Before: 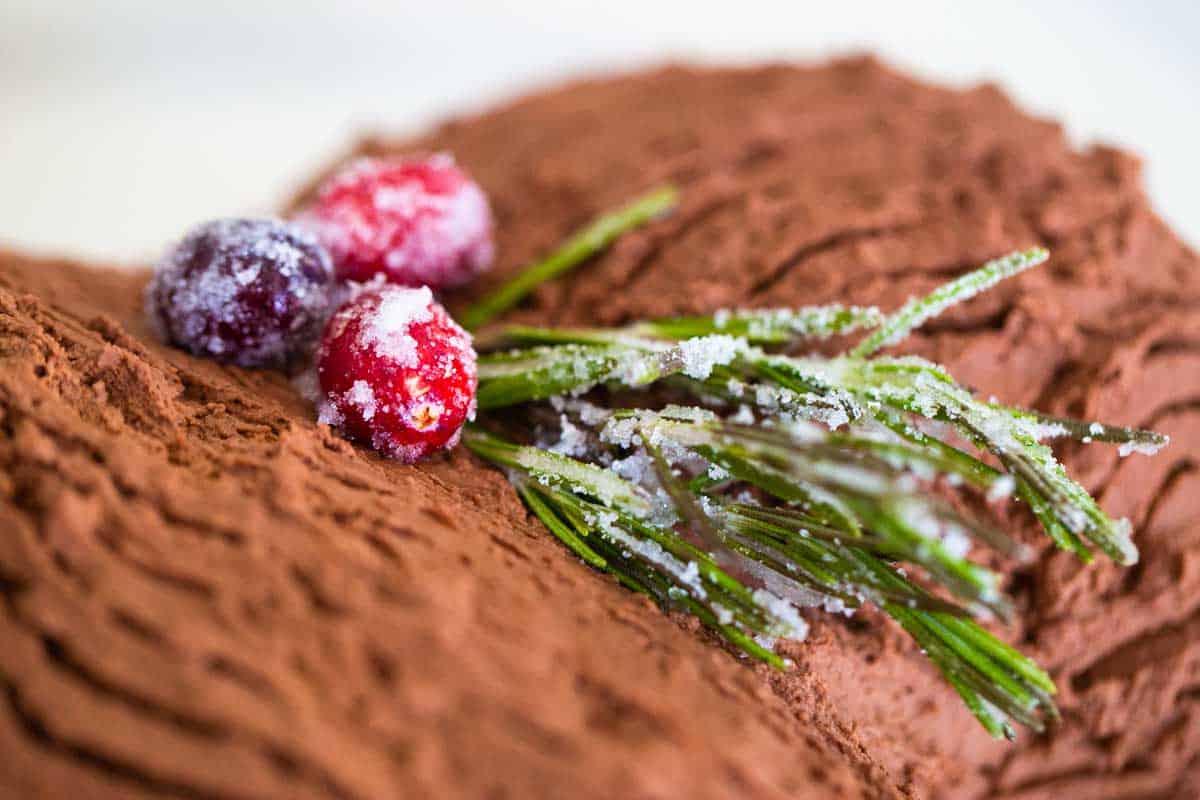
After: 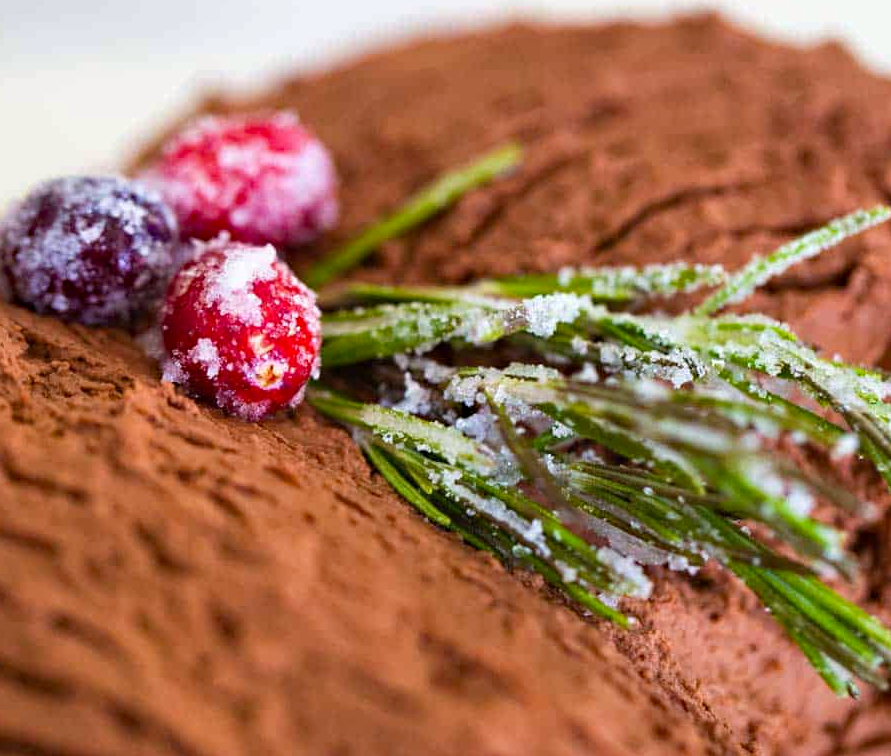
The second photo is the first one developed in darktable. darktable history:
haze removal: strength 0.284, distance 0.251, compatibility mode true, adaptive false
crop and rotate: left 13.058%, top 5.391%, right 12.61%
